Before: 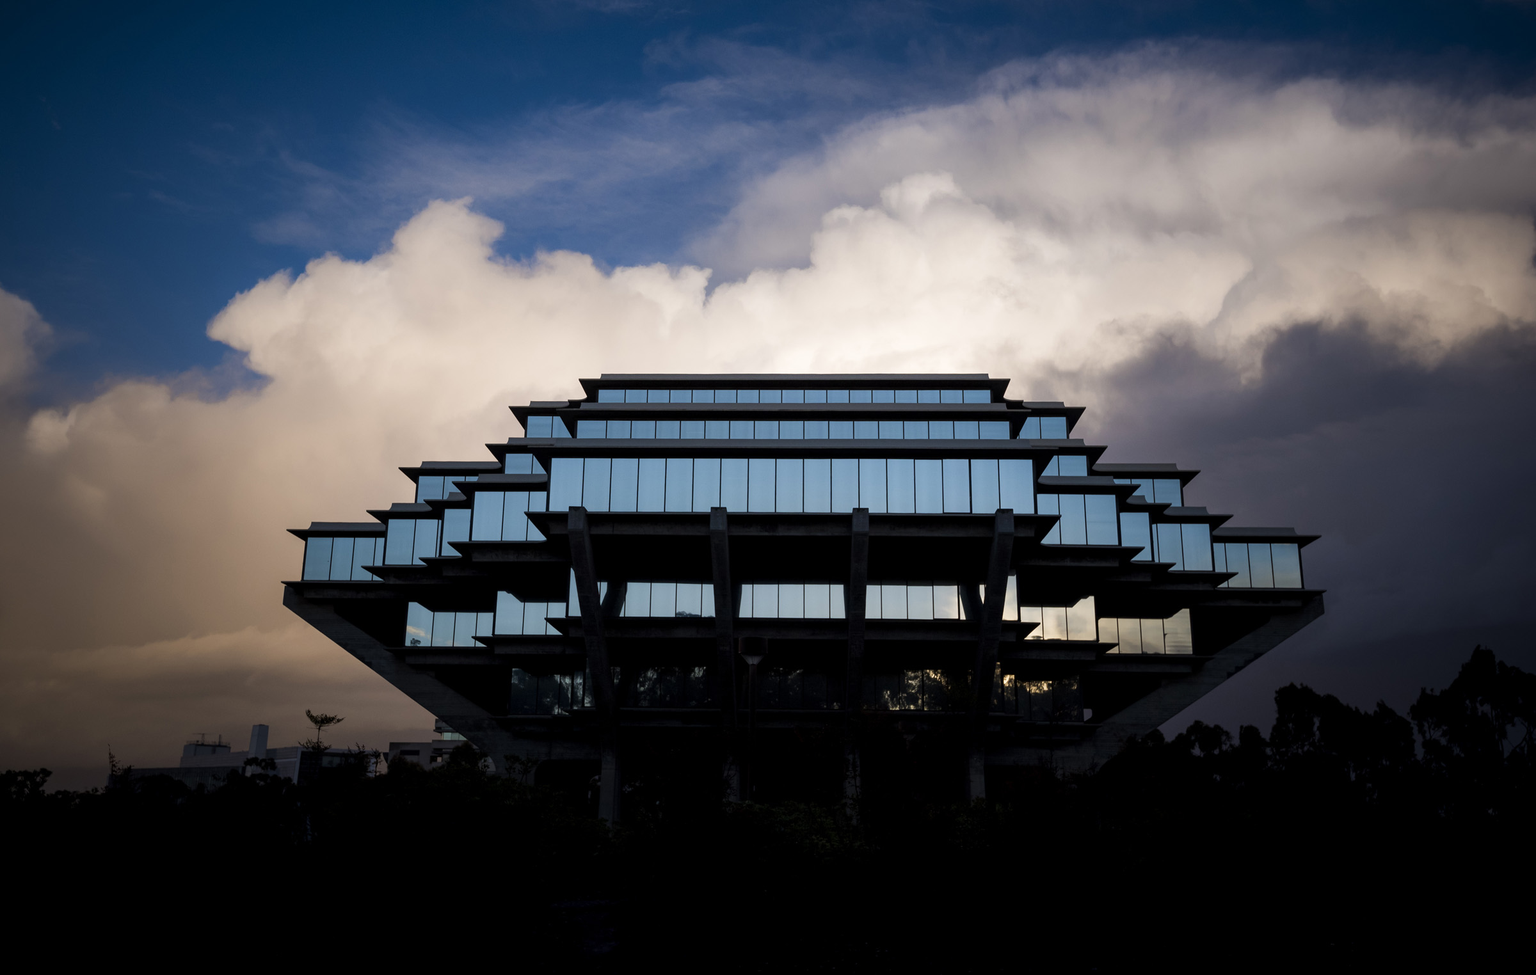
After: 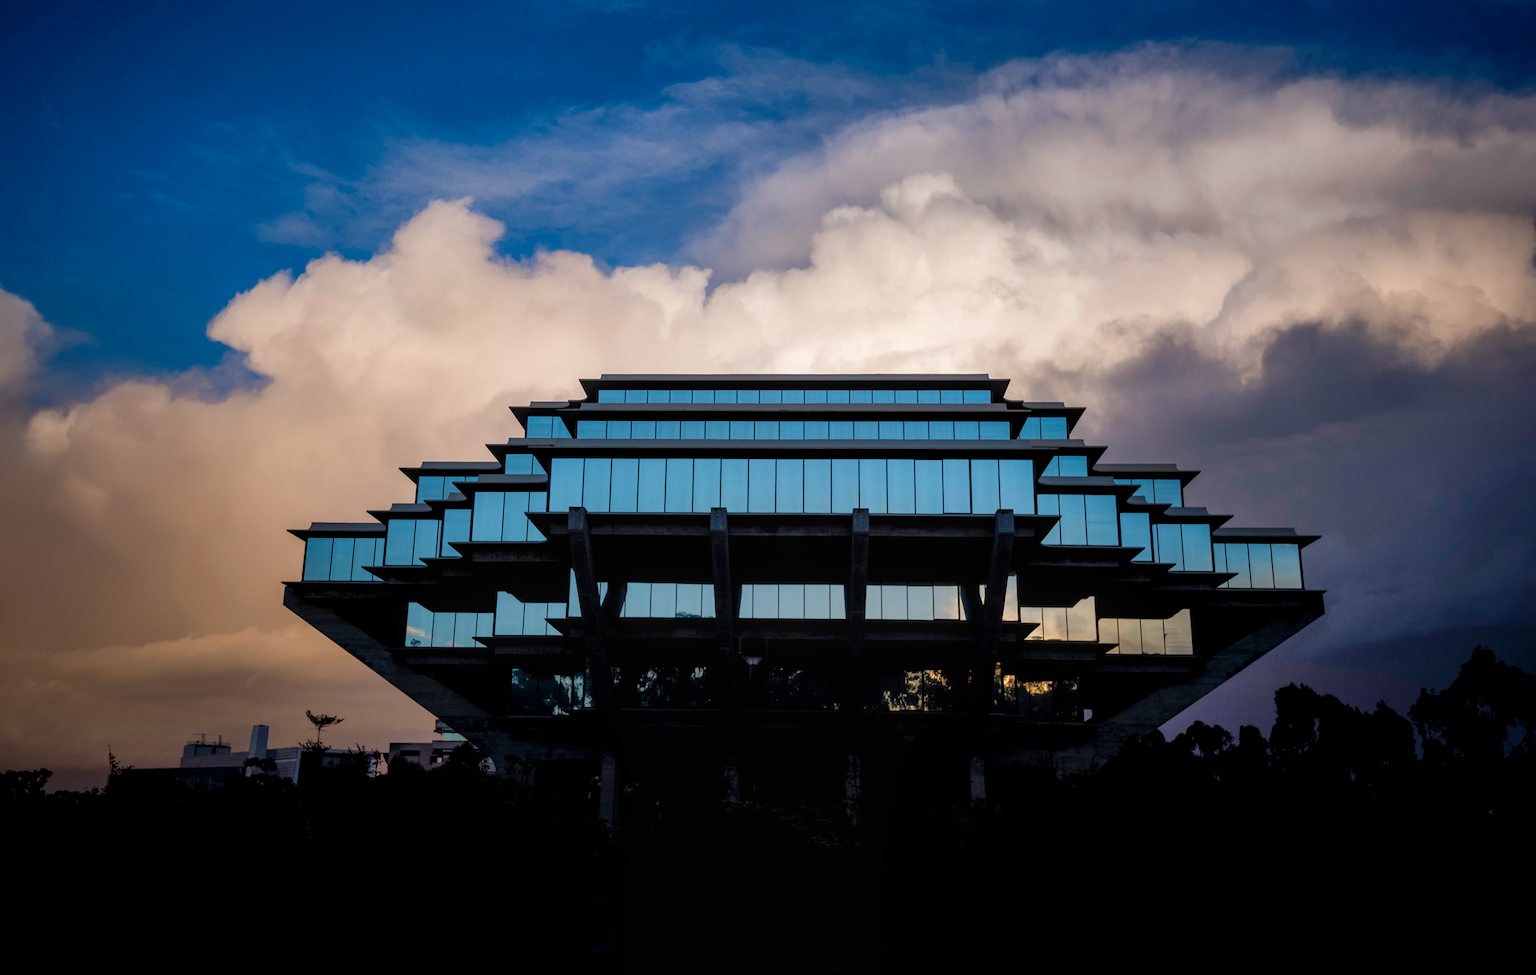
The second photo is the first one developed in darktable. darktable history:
local contrast: on, module defaults
color balance rgb: linear chroma grading › global chroma 9.695%, perceptual saturation grading › global saturation 16.272%
shadows and highlights: on, module defaults
